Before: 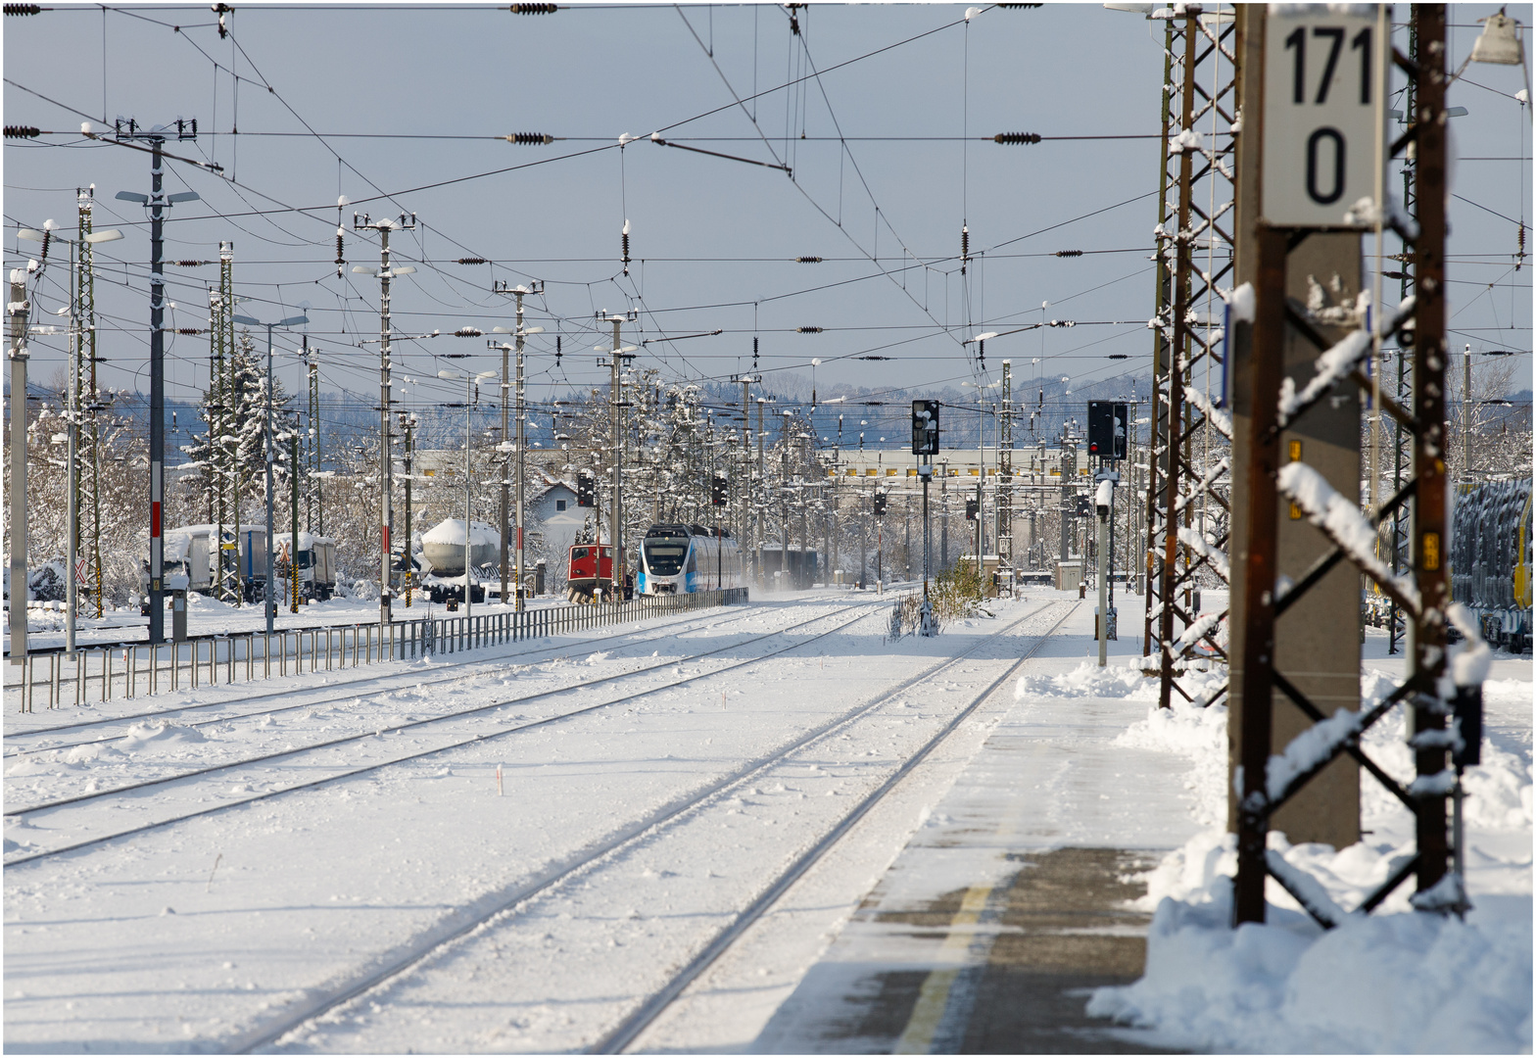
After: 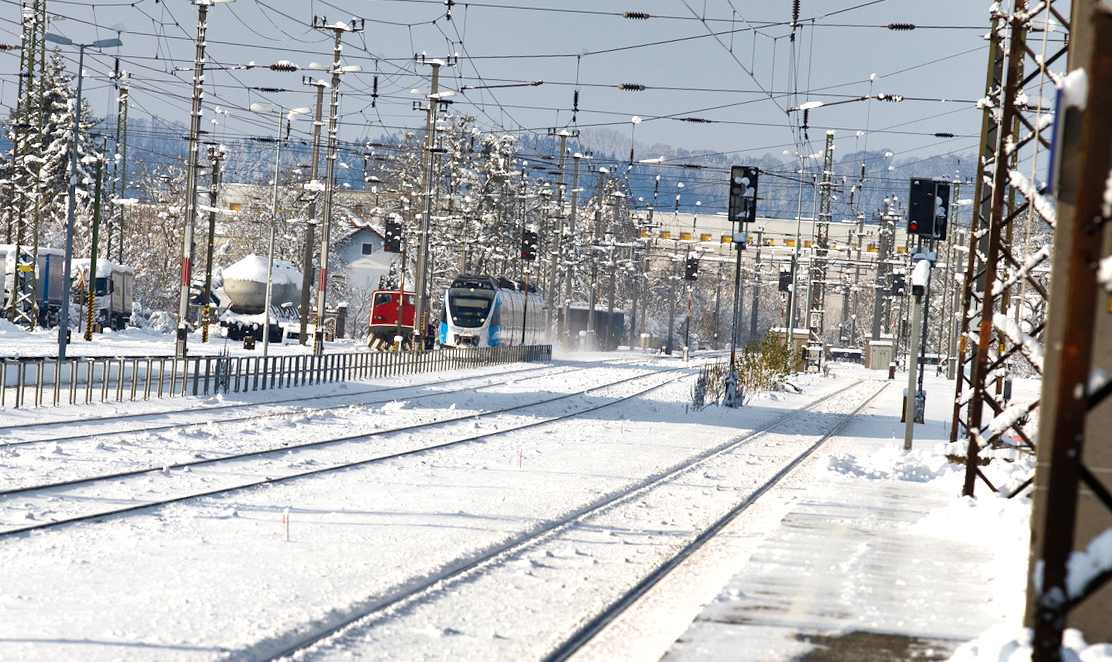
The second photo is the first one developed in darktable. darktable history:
shadows and highlights: low approximation 0.01, soften with gaussian
exposure: exposure 0.506 EV, compensate highlight preservation false
crop and rotate: angle -3.79°, left 9.889%, top 21.012%, right 12.502%, bottom 11.884%
